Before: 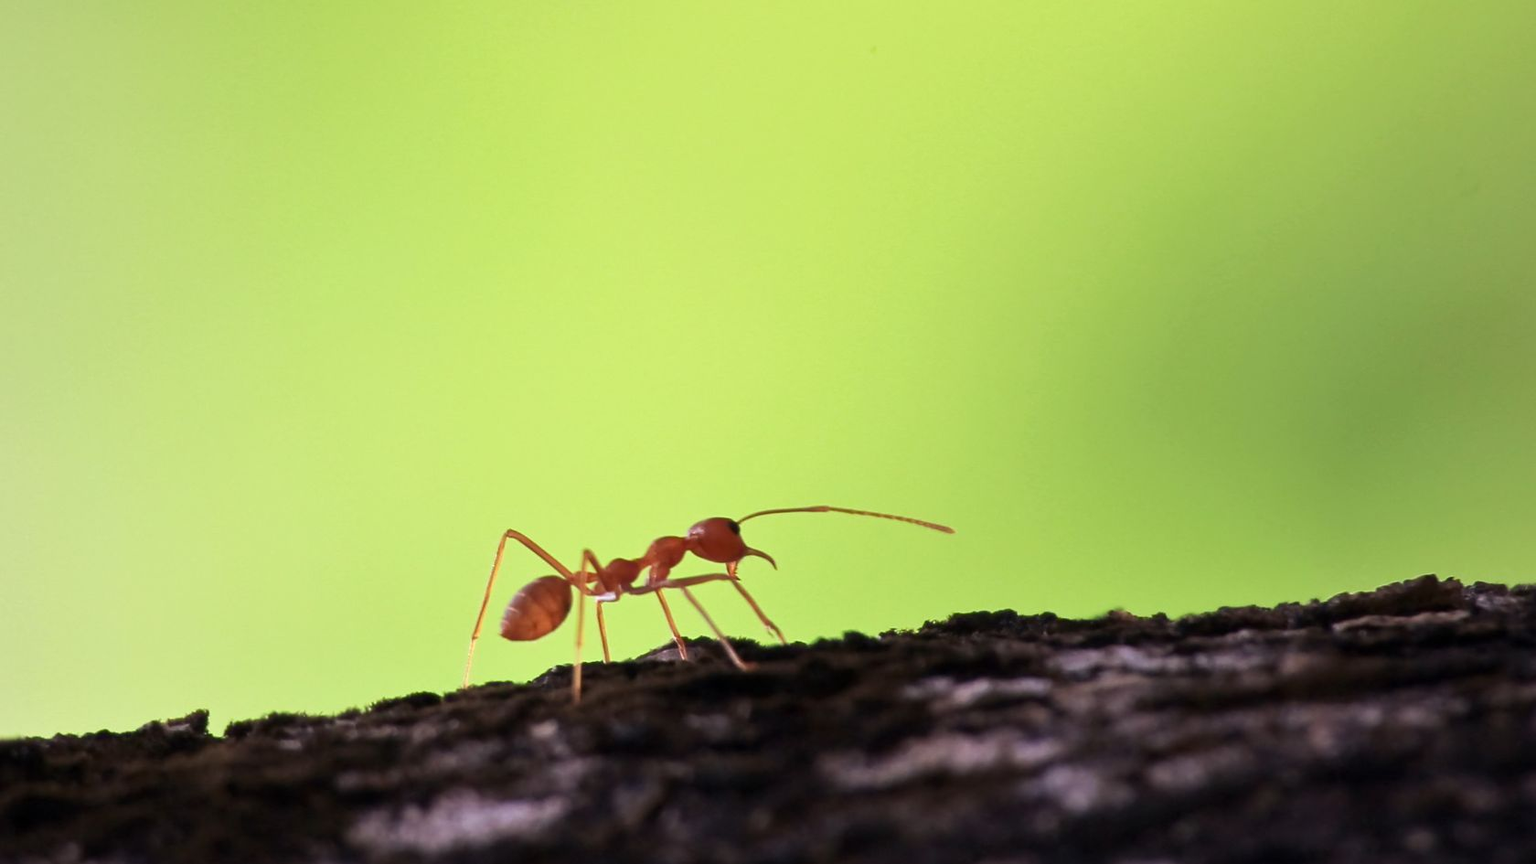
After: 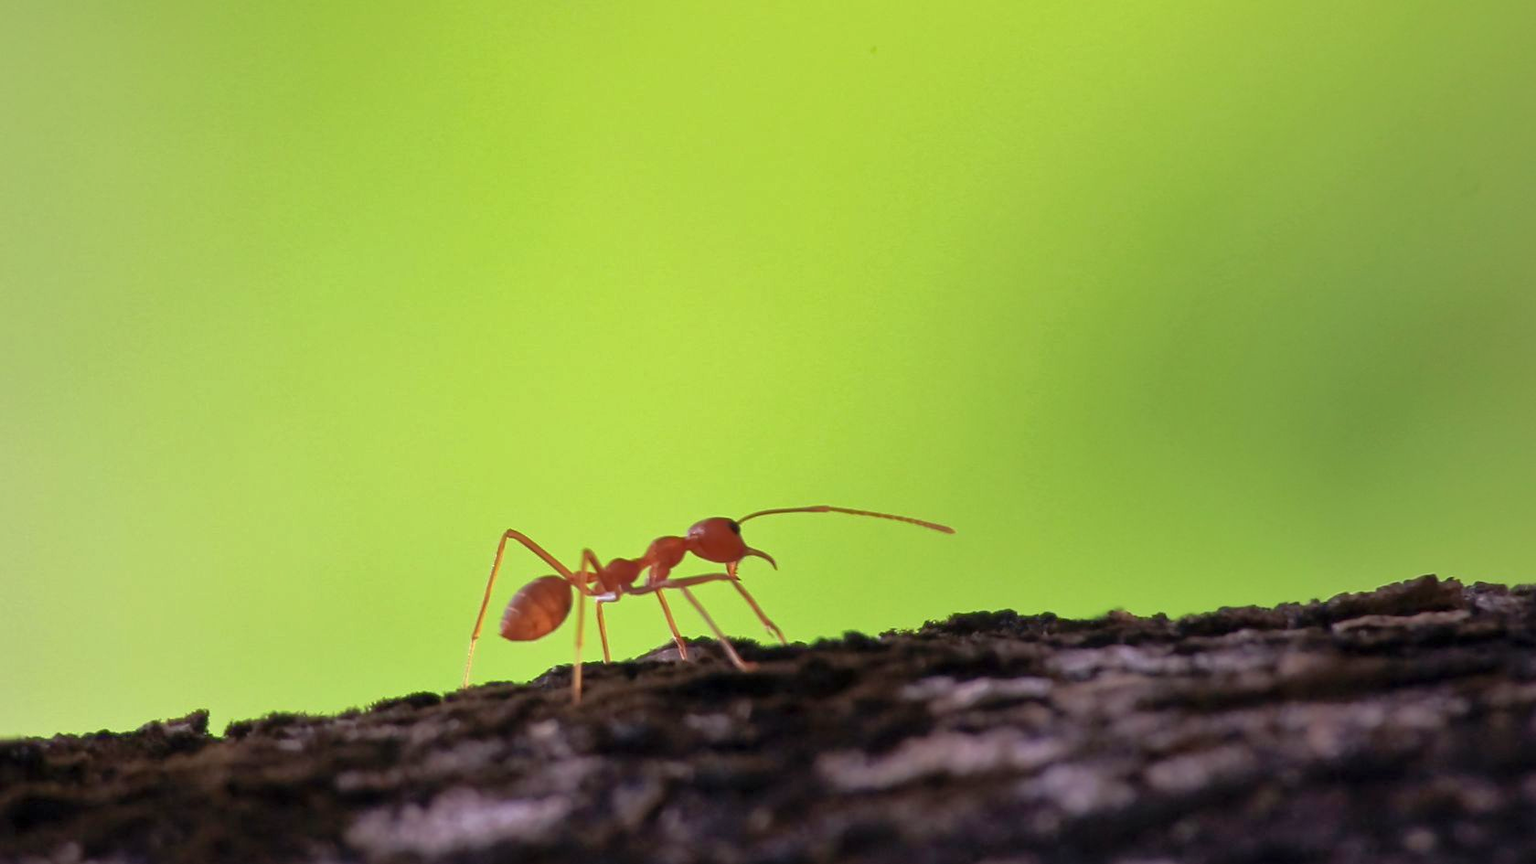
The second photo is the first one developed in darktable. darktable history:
shadows and highlights: highlights color adjustment 41.93%
